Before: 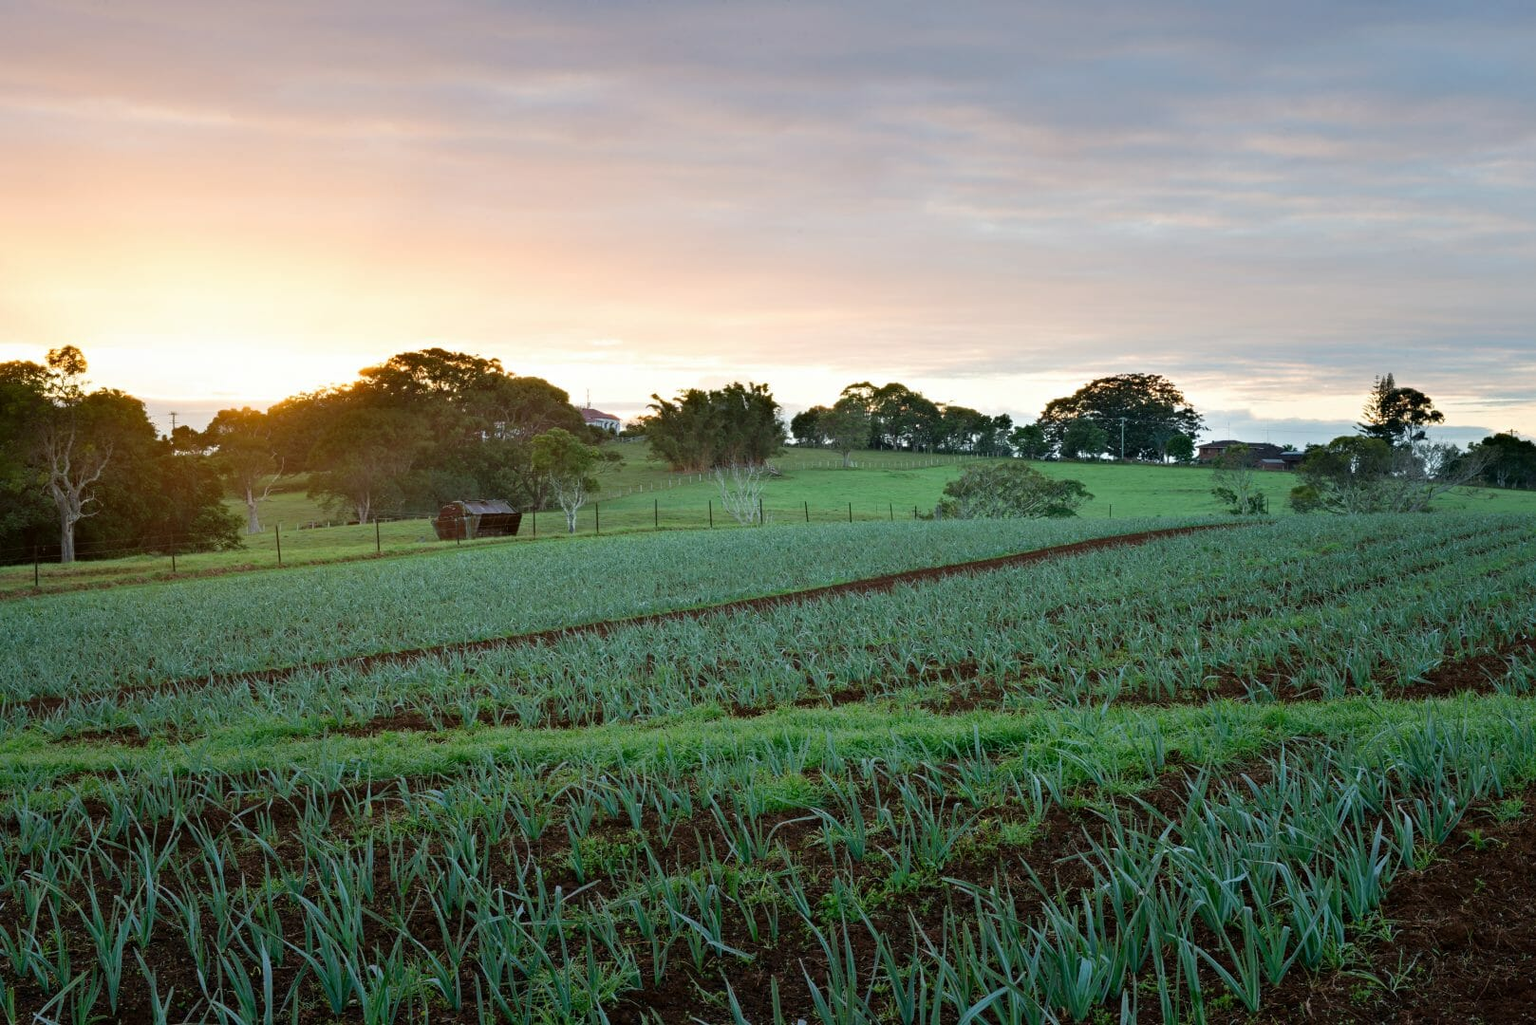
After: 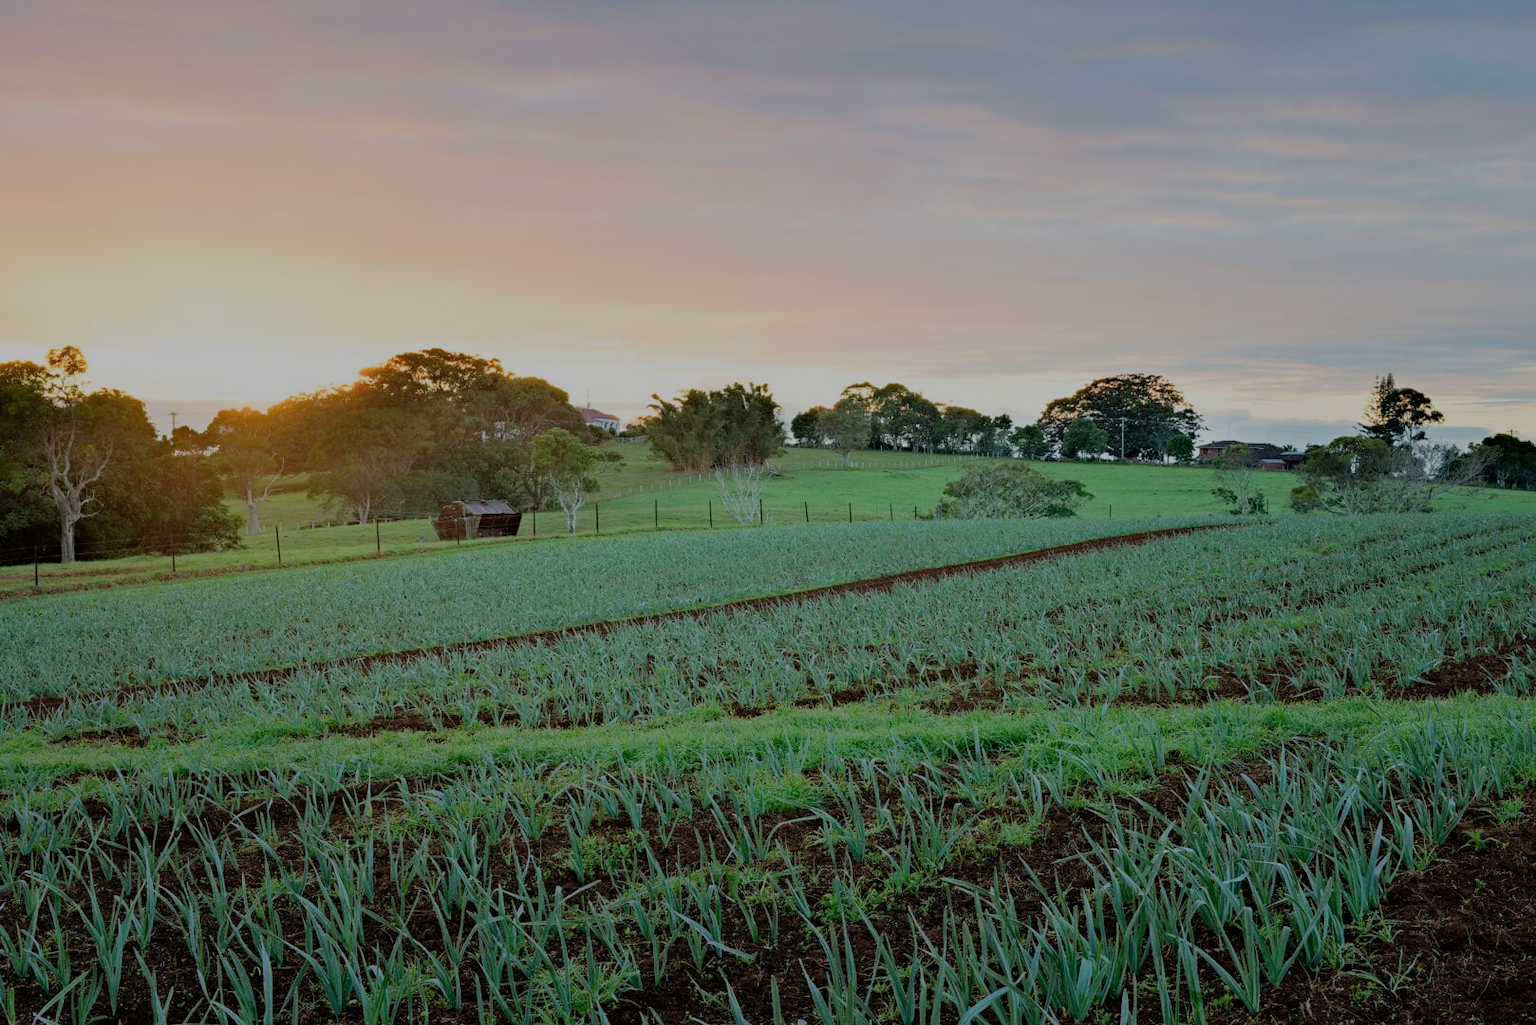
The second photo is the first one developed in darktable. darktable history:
haze removal: compatibility mode true, adaptive false
filmic rgb: black relative exposure -8.02 EV, white relative exposure 8.02 EV, hardness 2.43, latitude 11.04%, contrast 0.728, highlights saturation mix 9.39%, shadows ↔ highlights balance 1.97%
